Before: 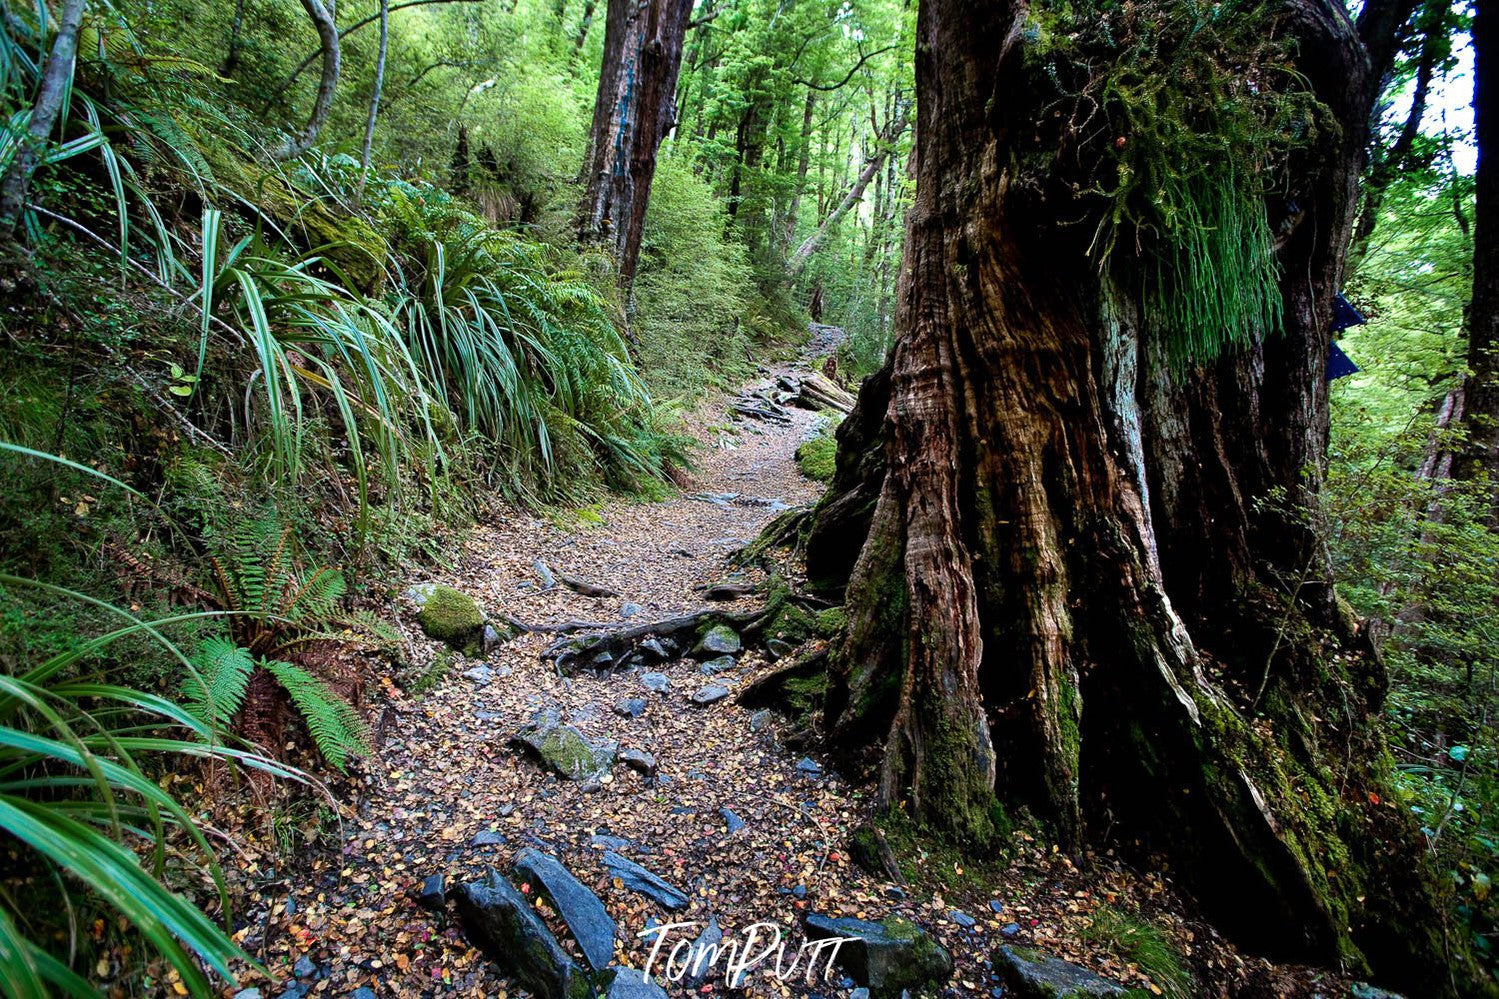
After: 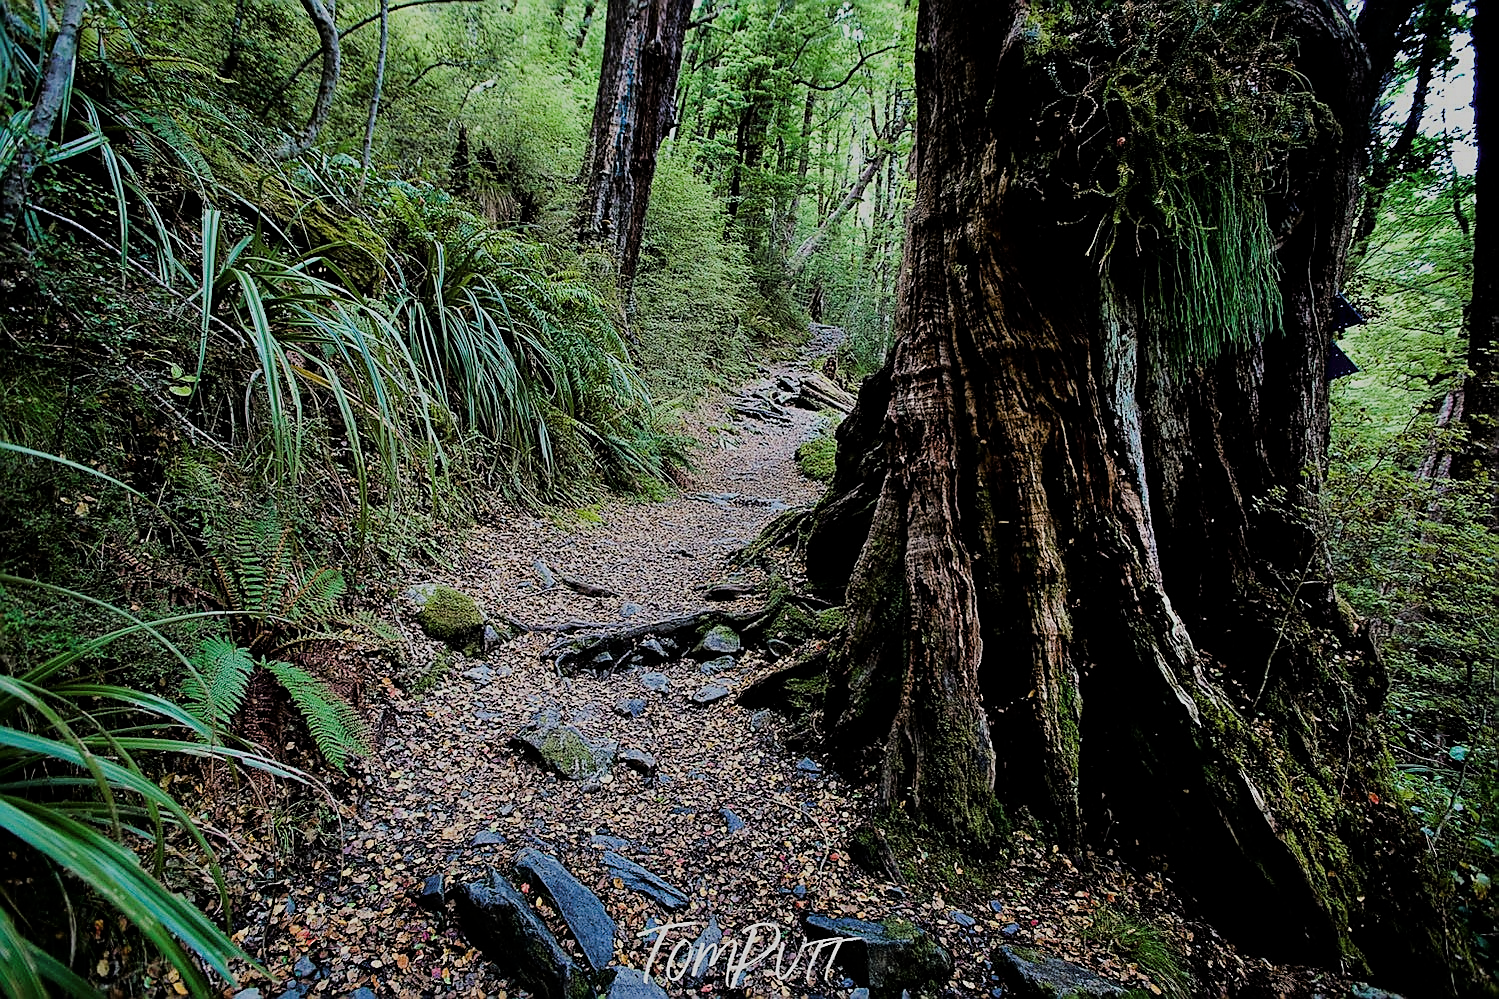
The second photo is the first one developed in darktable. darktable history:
tone curve: curves: ch0 [(0, 0) (0.106, 0.041) (0.256, 0.197) (0.37, 0.336) (0.513, 0.481) (0.667, 0.629) (1, 1)]; ch1 [(0, 0) (0.502, 0.505) (0.553, 0.577) (1, 1)]; ch2 [(0, 0) (0.5, 0.495) (0.56, 0.544) (1, 1)], color space Lab, linked channels, preserve colors none
filmic rgb: black relative exposure -7.15 EV, white relative exposure 5.38 EV, hardness 3.02, contrast in shadows safe
sharpen: radius 1.359, amount 1.24, threshold 0.638
